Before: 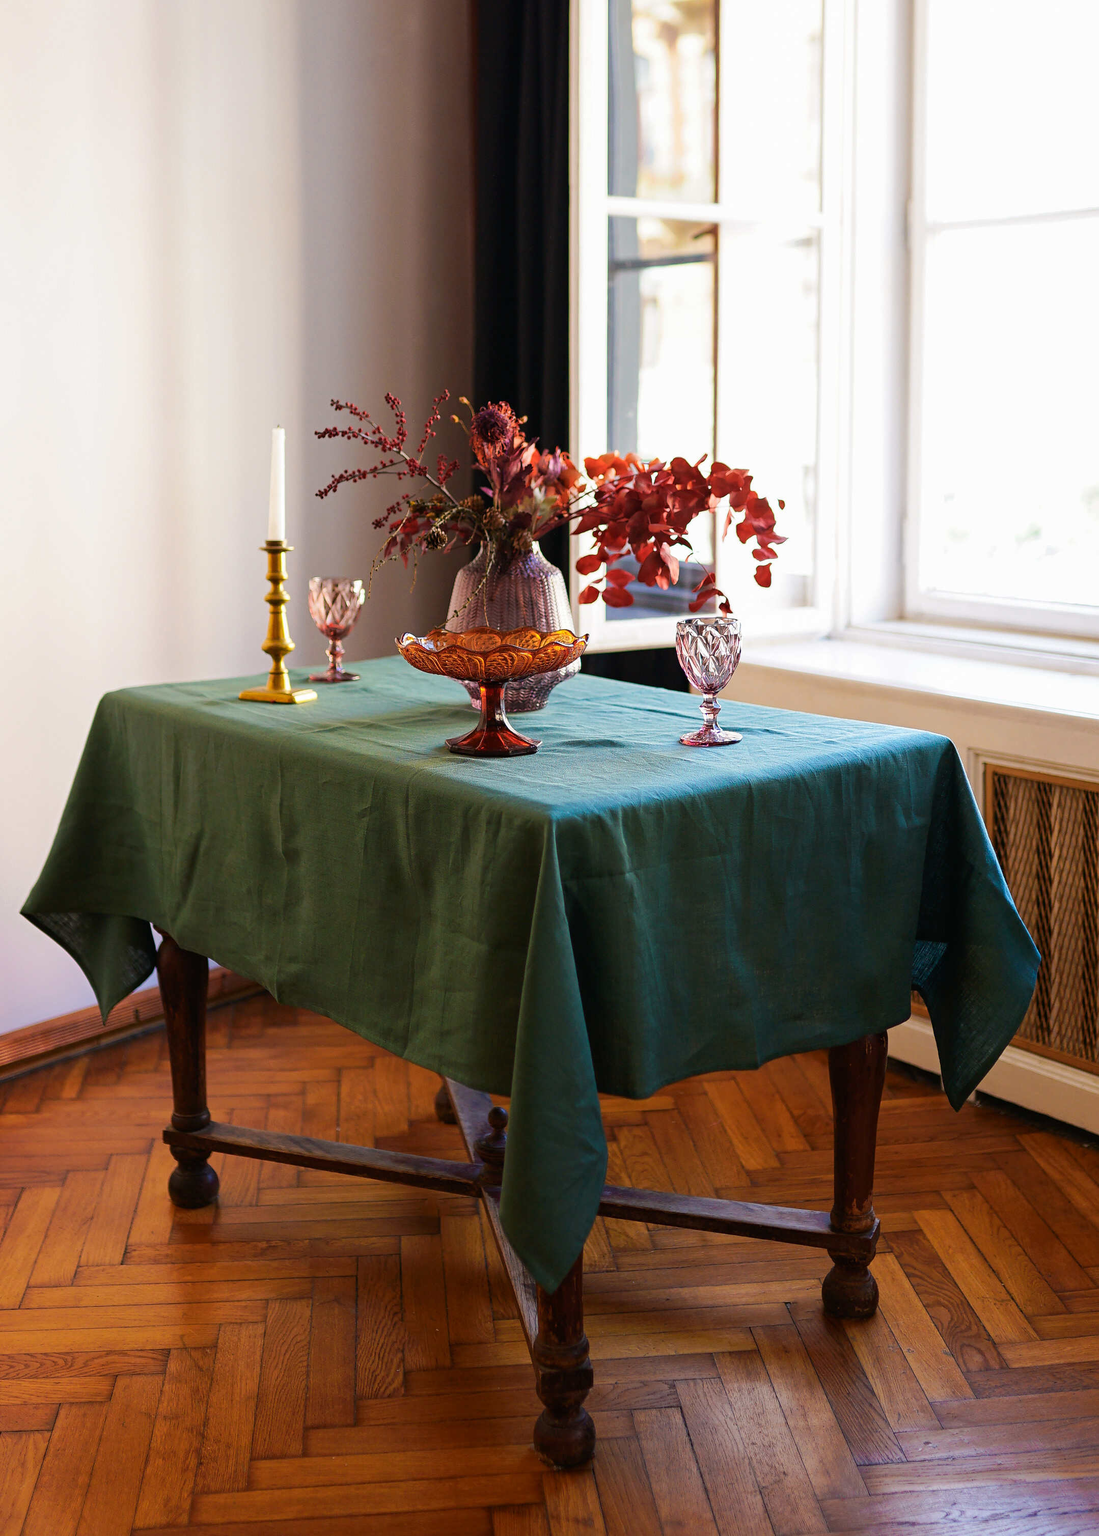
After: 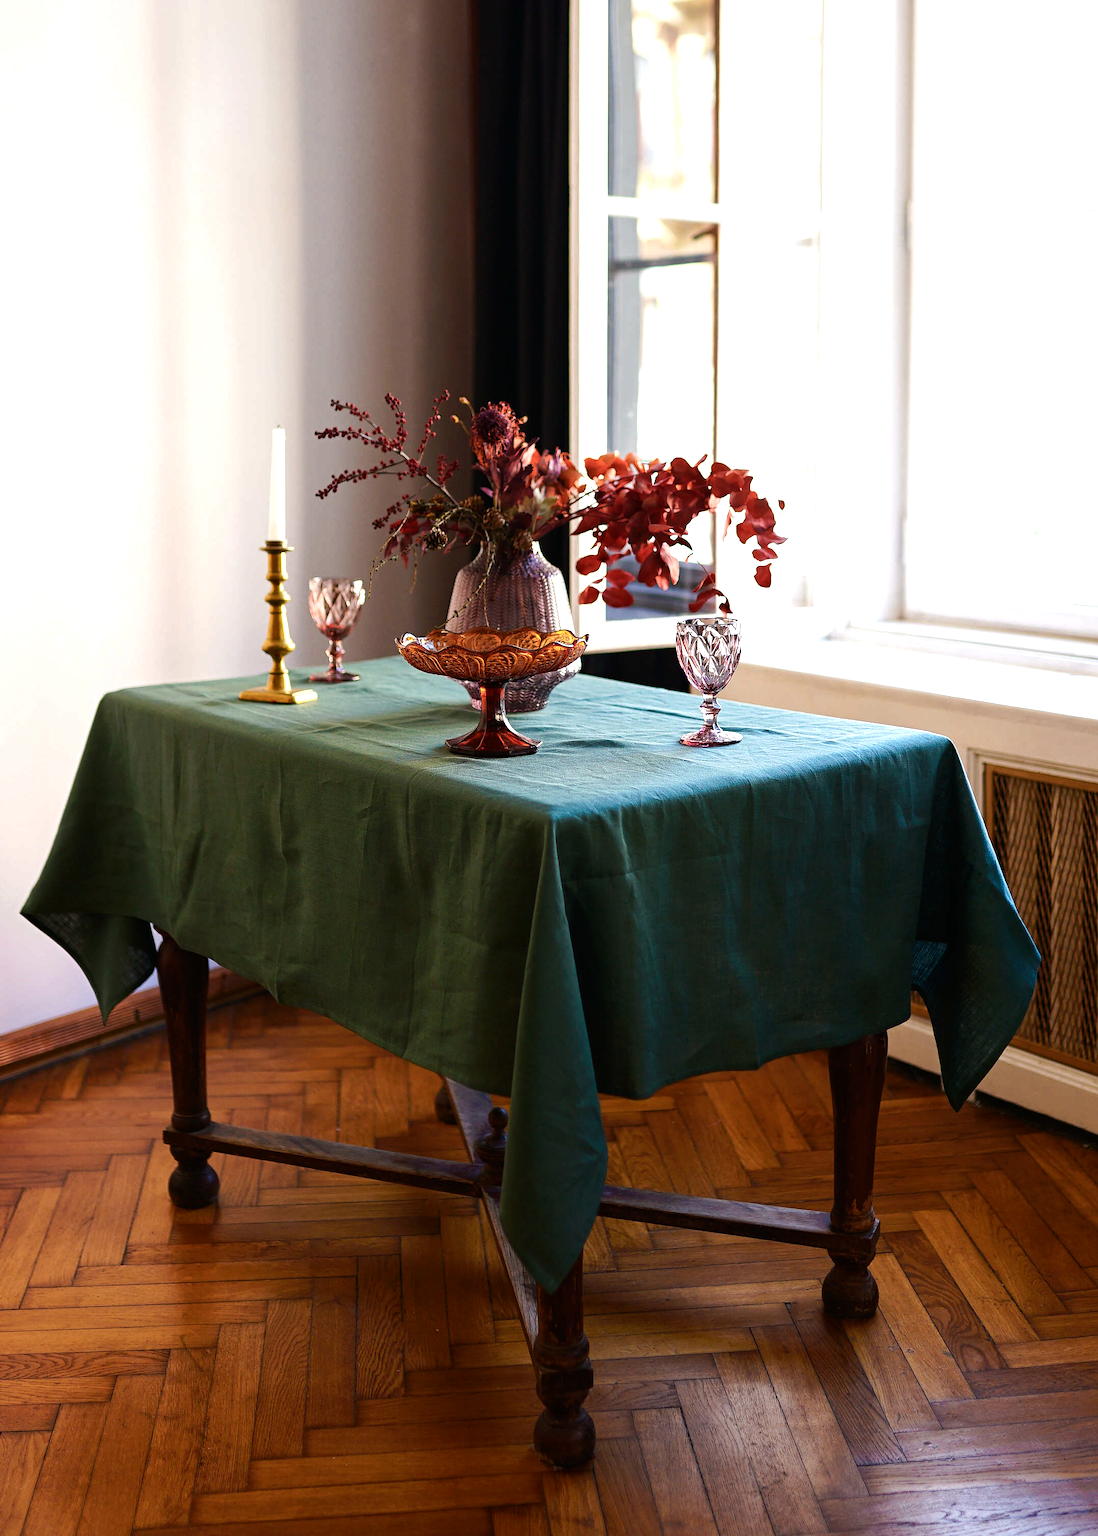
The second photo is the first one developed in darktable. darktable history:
color balance rgb: shadows lift › luminance -19.717%, perceptual saturation grading › global saturation -0.098%, perceptual saturation grading › highlights -19.798%, perceptual saturation grading › shadows 19.491%, perceptual brilliance grading › global brilliance -17.094%, perceptual brilliance grading › highlights 27.952%
